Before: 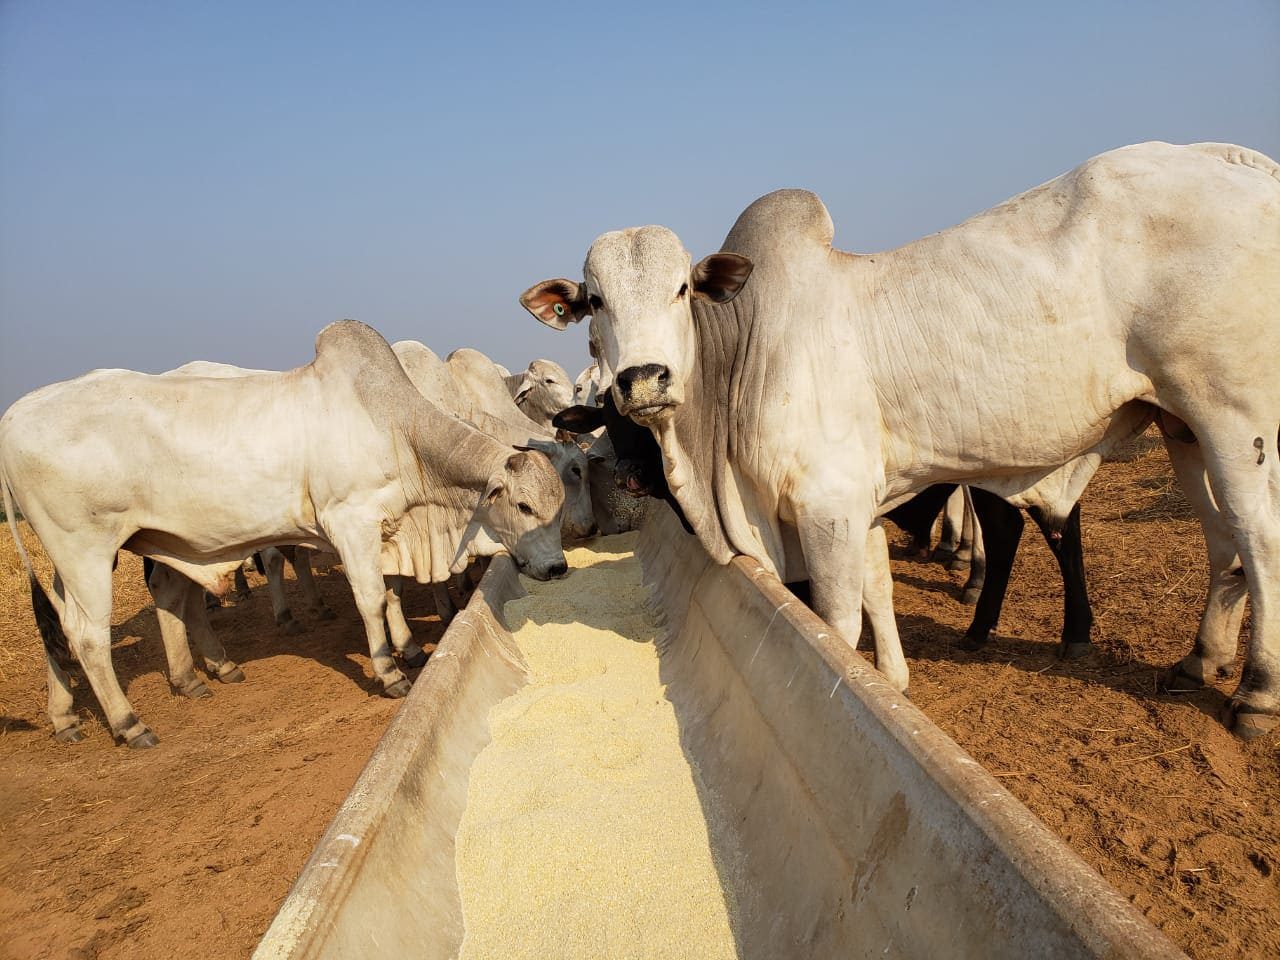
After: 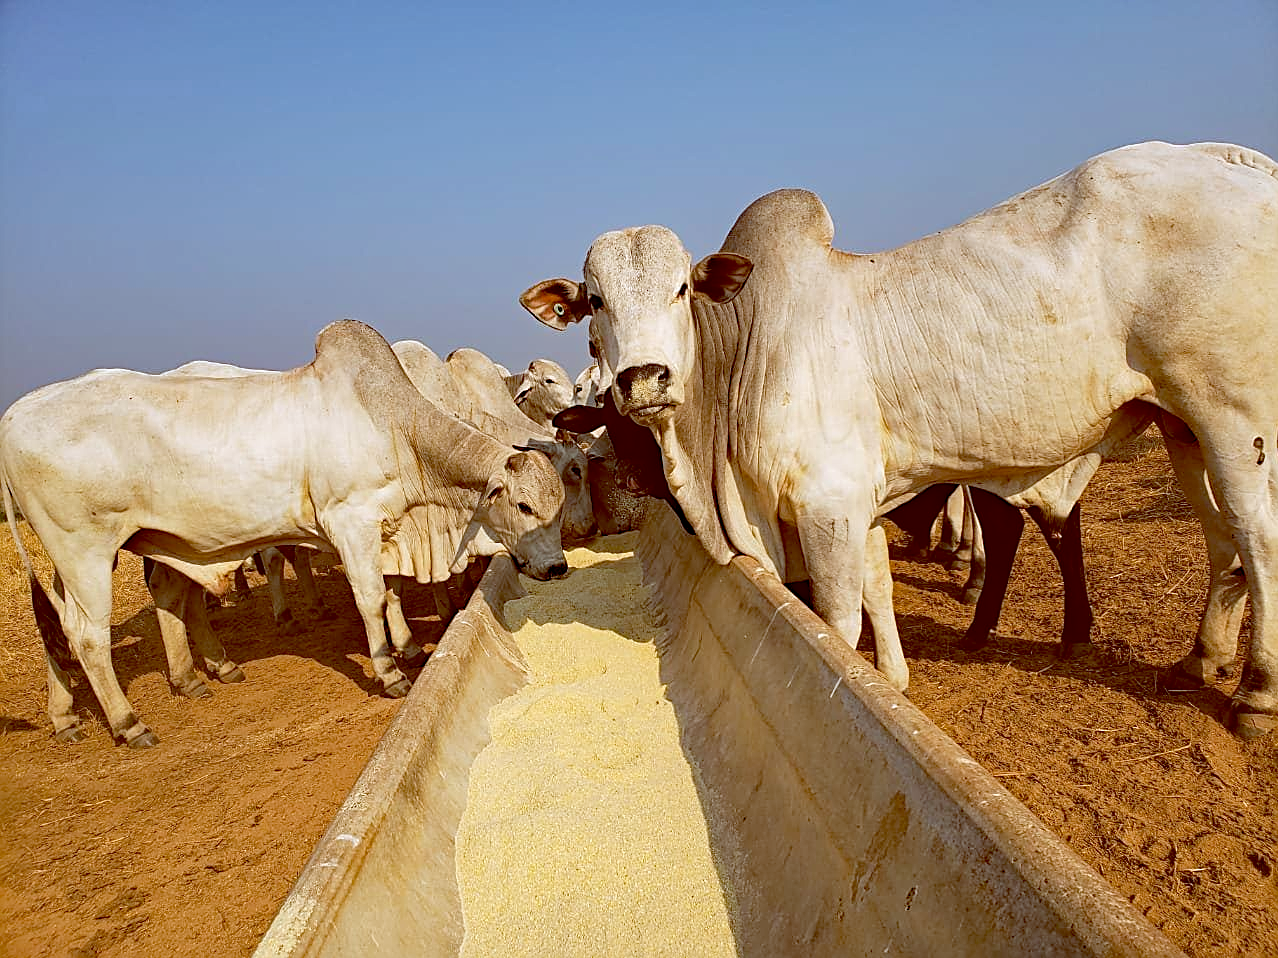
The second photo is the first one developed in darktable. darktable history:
crop: top 0.05%, bottom 0.098%
sharpen: amount 0.55
color balance: lift [1, 1.011, 0.999, 0.989], gamma [1.109, 1.045, 1.039, 0.955], gain [0.917, 0.936, 0.952, 1.064], contrast 2.32%, contrast fulcrum 19%, output saturation 101%
haze removal: strength 0.4, distance 0.22, compatibility mode true, adaptive false
